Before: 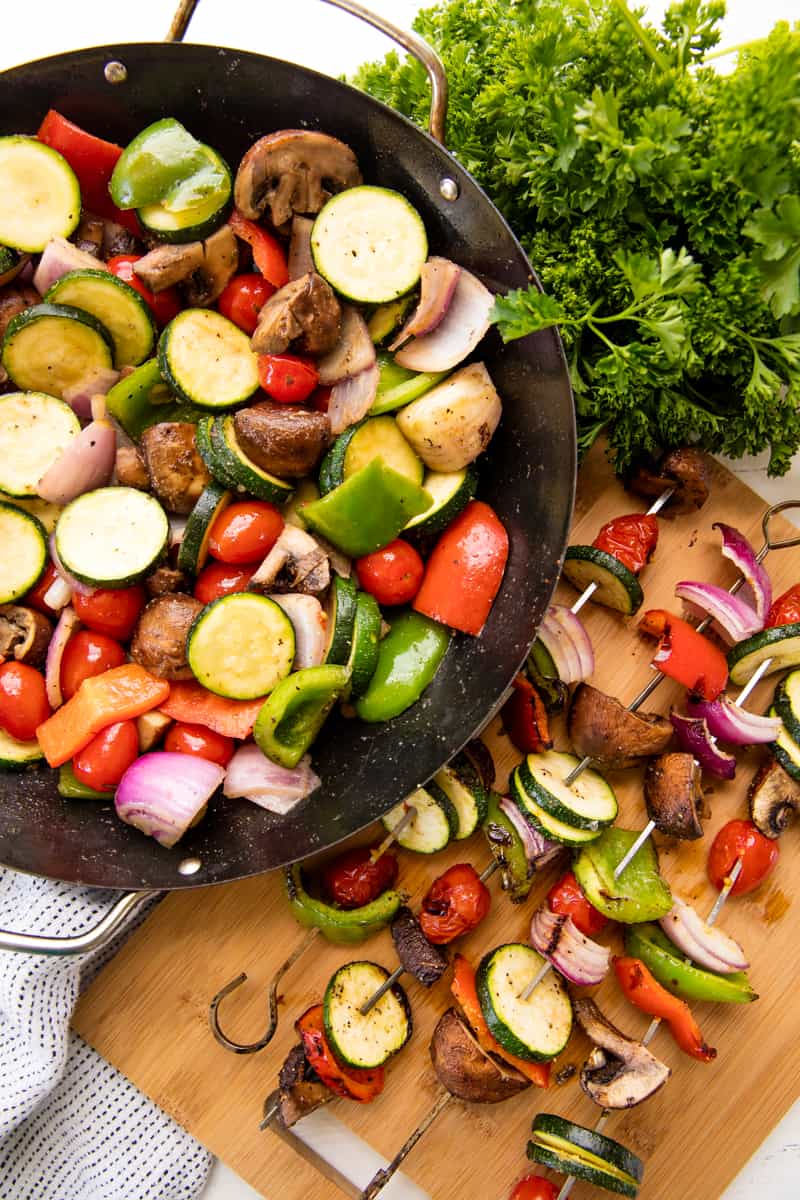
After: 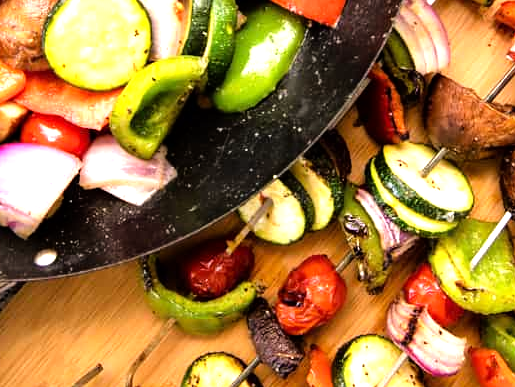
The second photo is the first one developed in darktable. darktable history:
exposure: exposure -0.041 EV, compensate highlight preservation false
tone equalizer: -8 EV -1.12 EV, -7 EV -1.05 EV, -6 EV -0.899 EV, -5 EV -0.54 EV, -3 EV 0.603 EV, -2 EV 0.892 EV, -1 EV 0.99 EV, +0 EV 1.08 EV
crop: left 18.09%, top 50.772%, right 17.472%, bottom 16.942%
